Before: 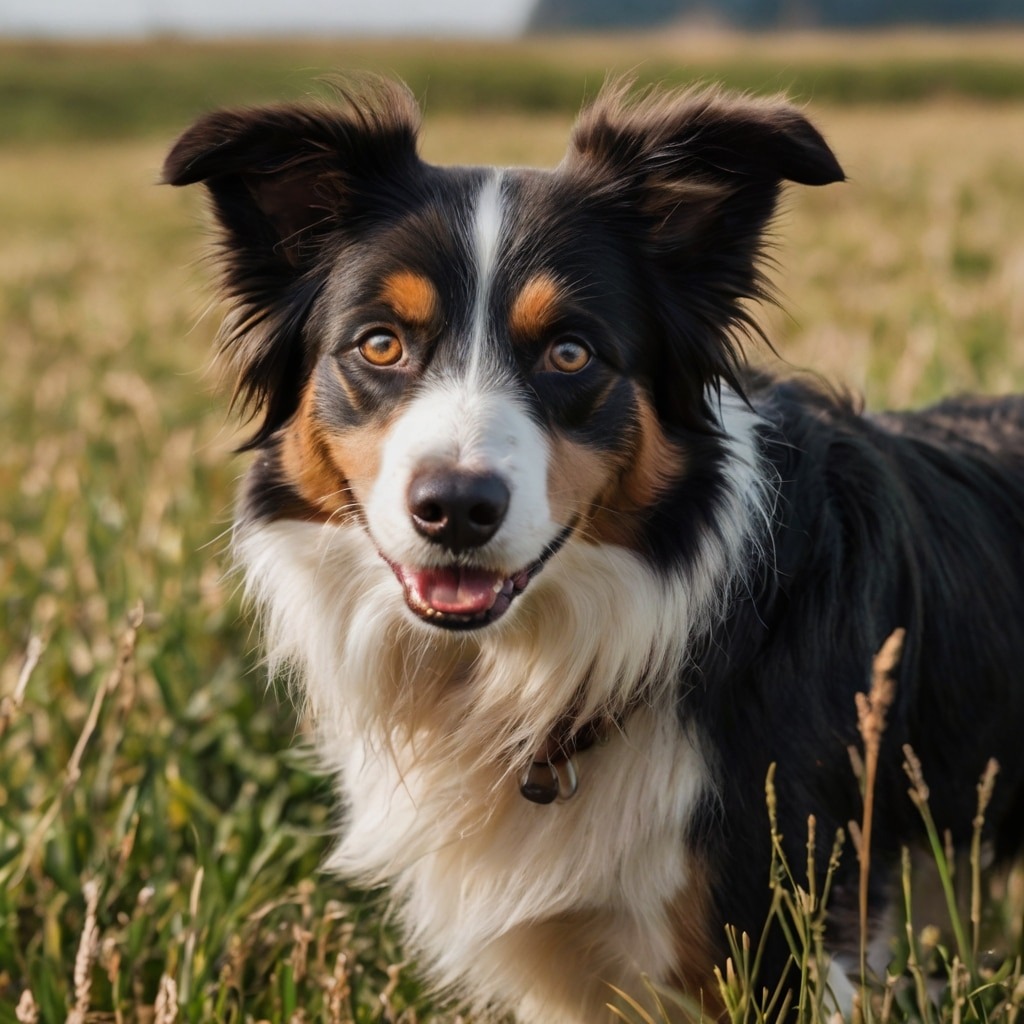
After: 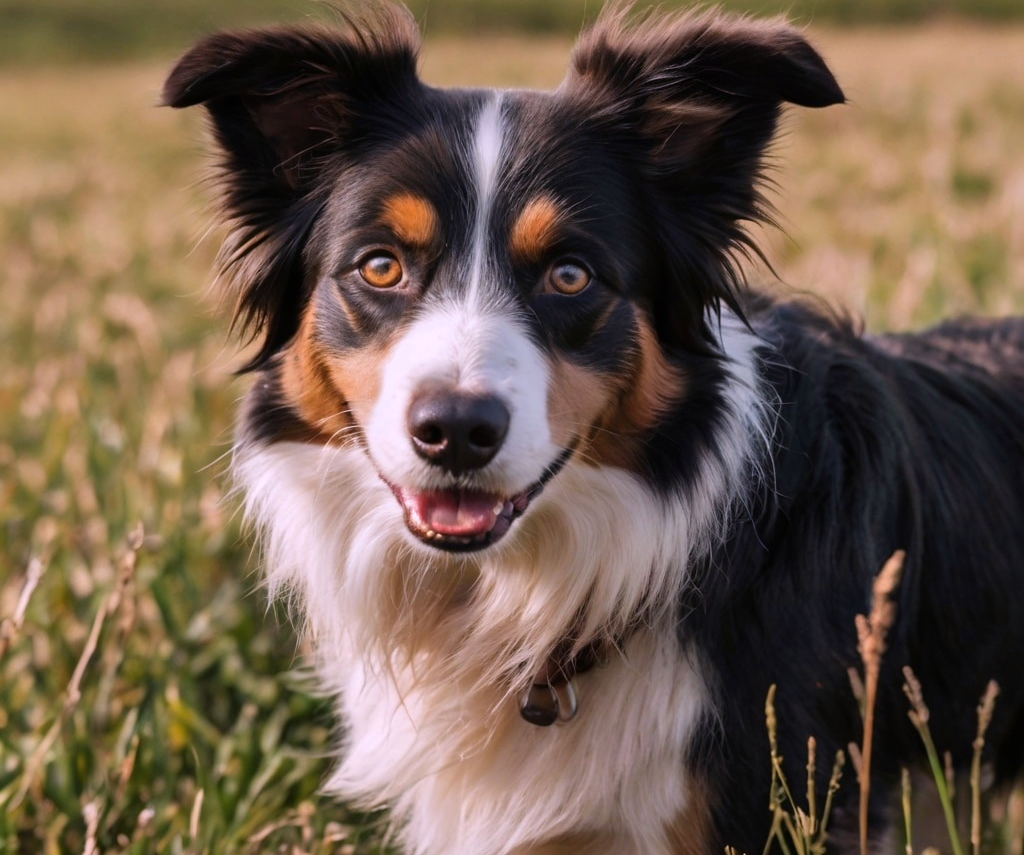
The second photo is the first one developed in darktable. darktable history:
crop: top 7.625%, bottom 8.027%
white balance: red 1.066, blue 1.119
